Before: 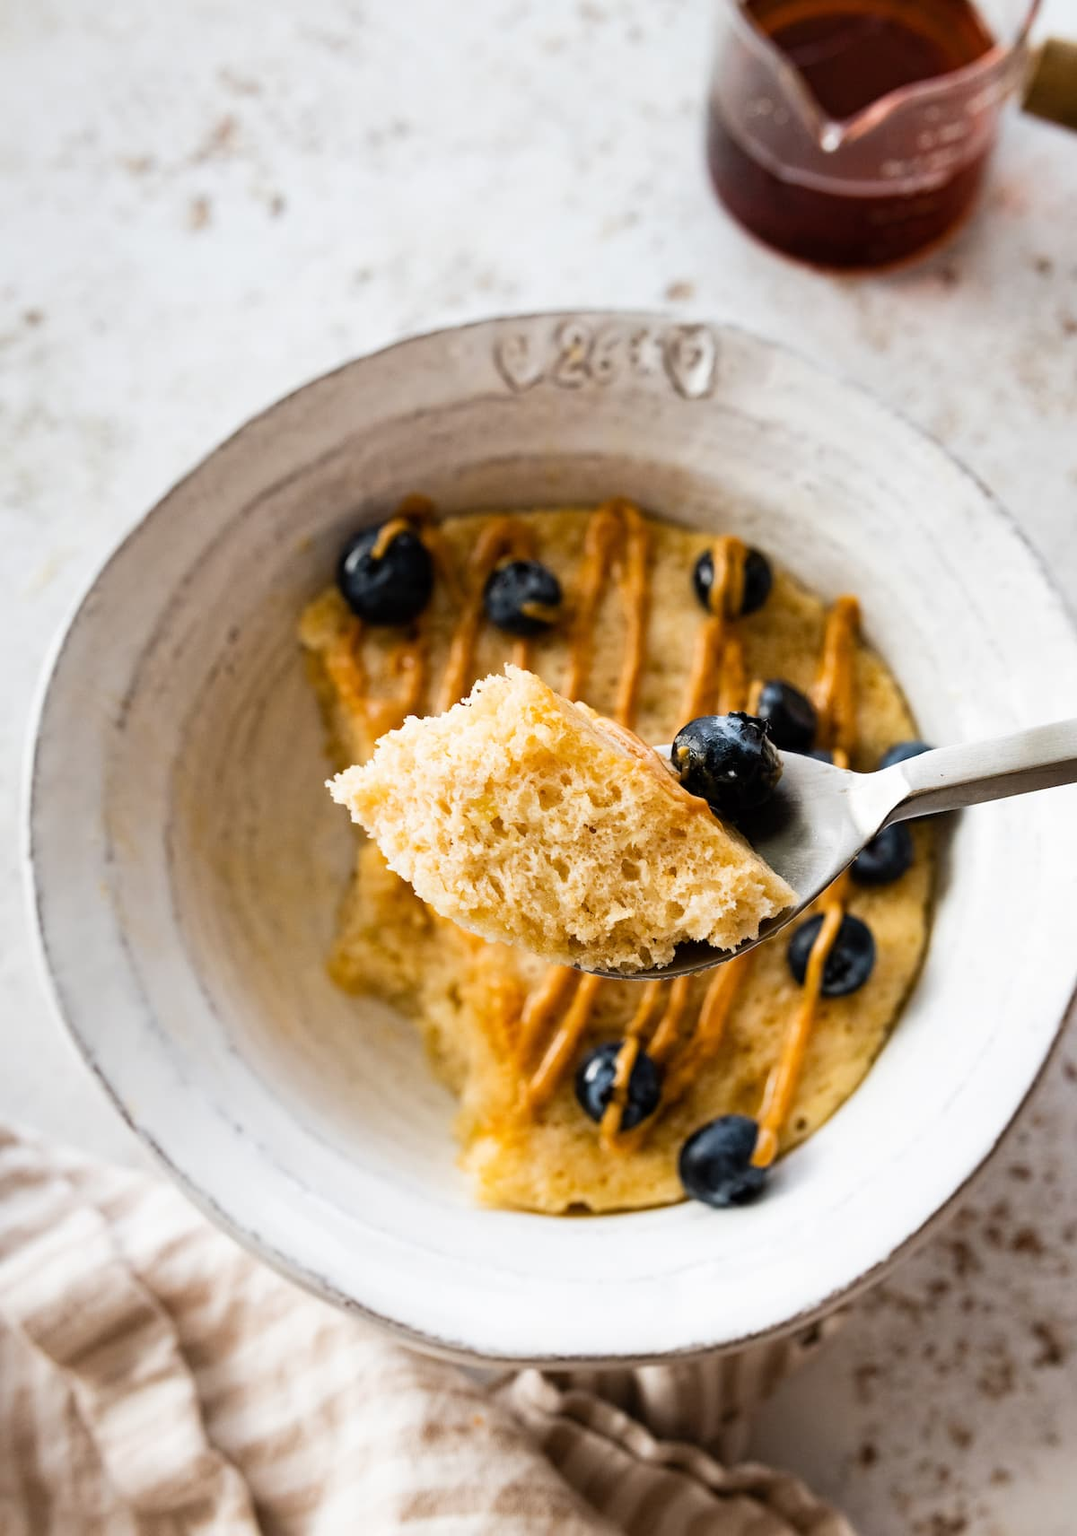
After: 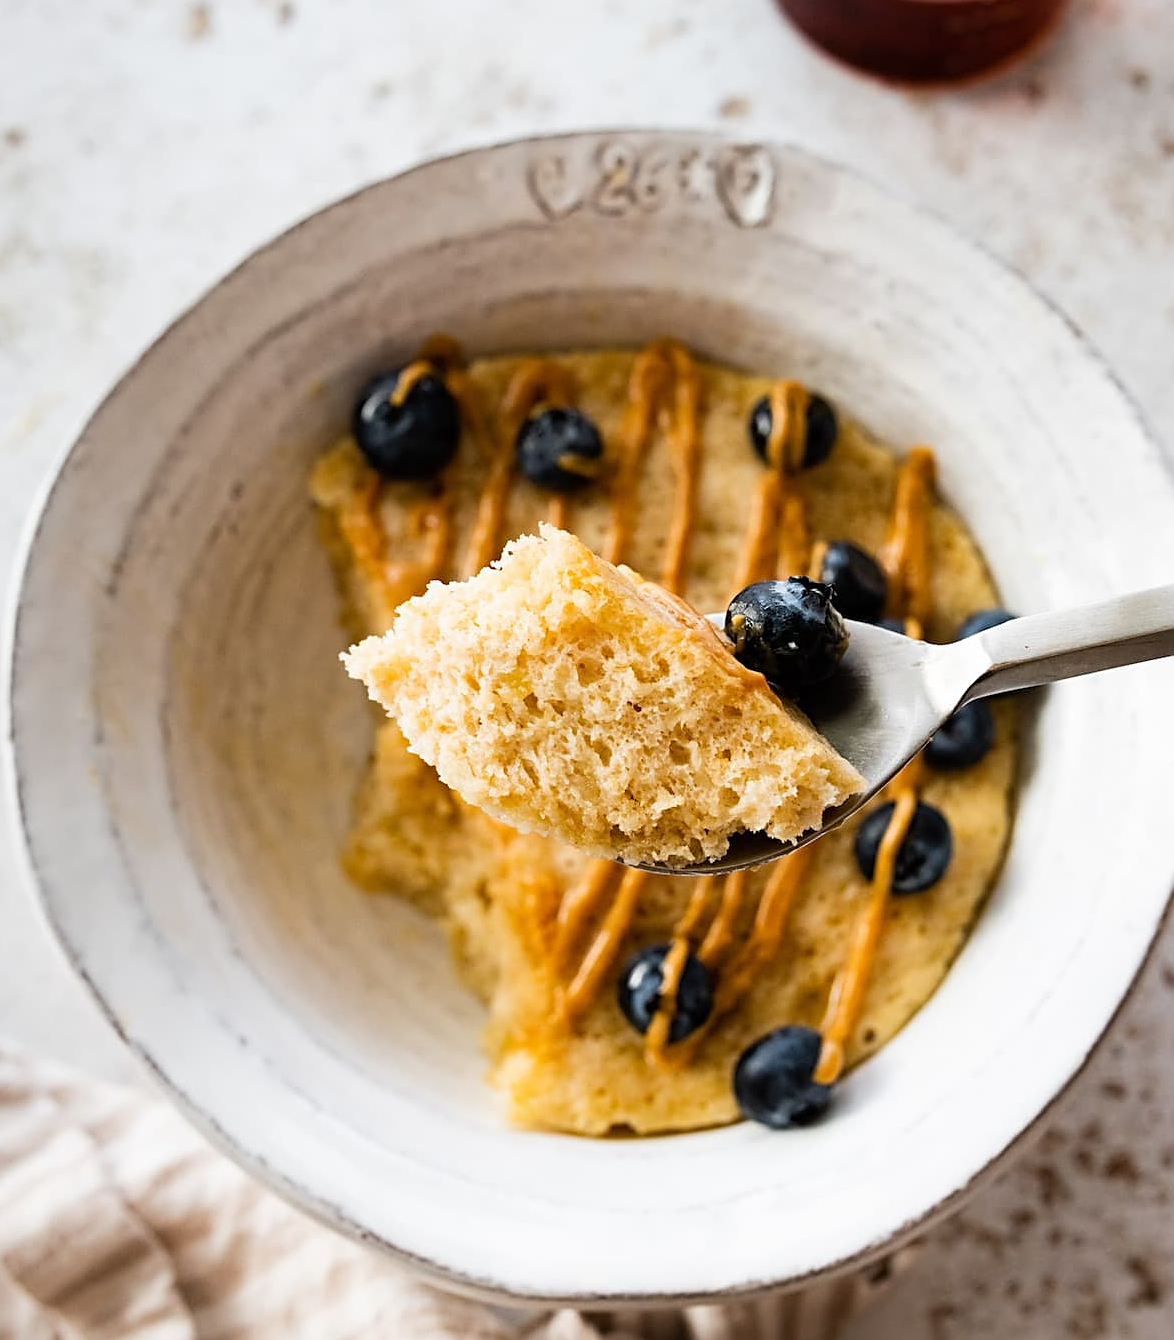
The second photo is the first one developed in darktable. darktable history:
crop and rotate: left 1.961%, top 12.781%, right 0.197%, bottom 8.895%
sharpen: on, module defaults
